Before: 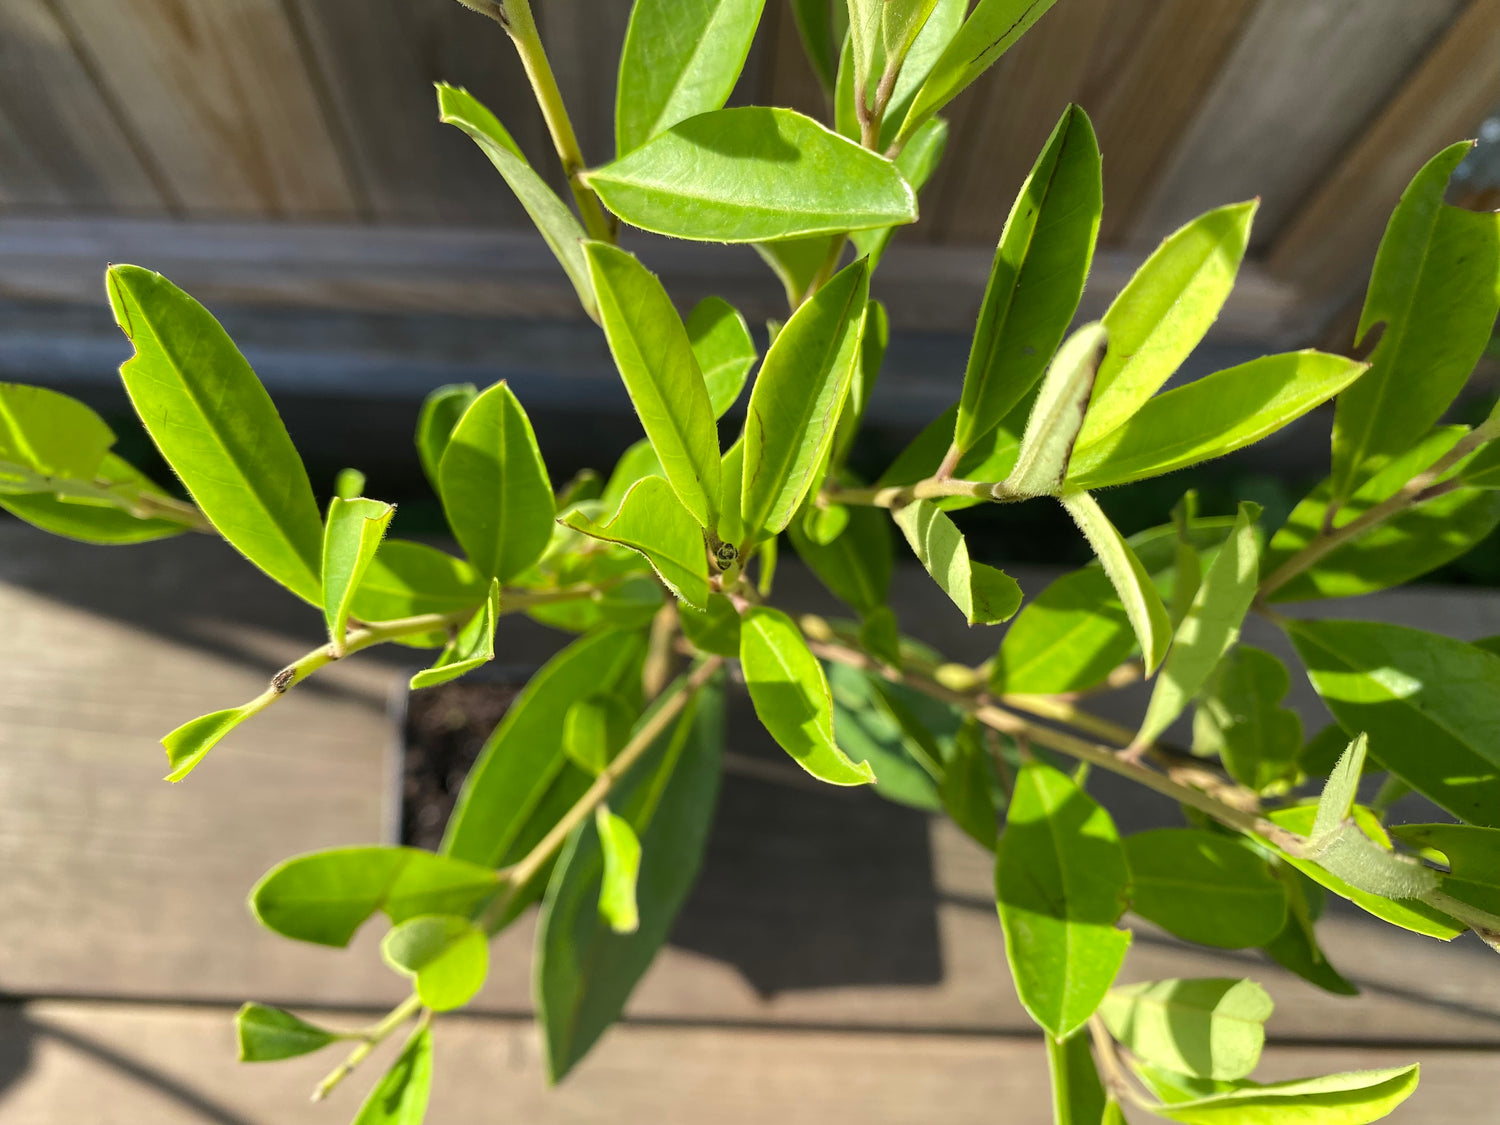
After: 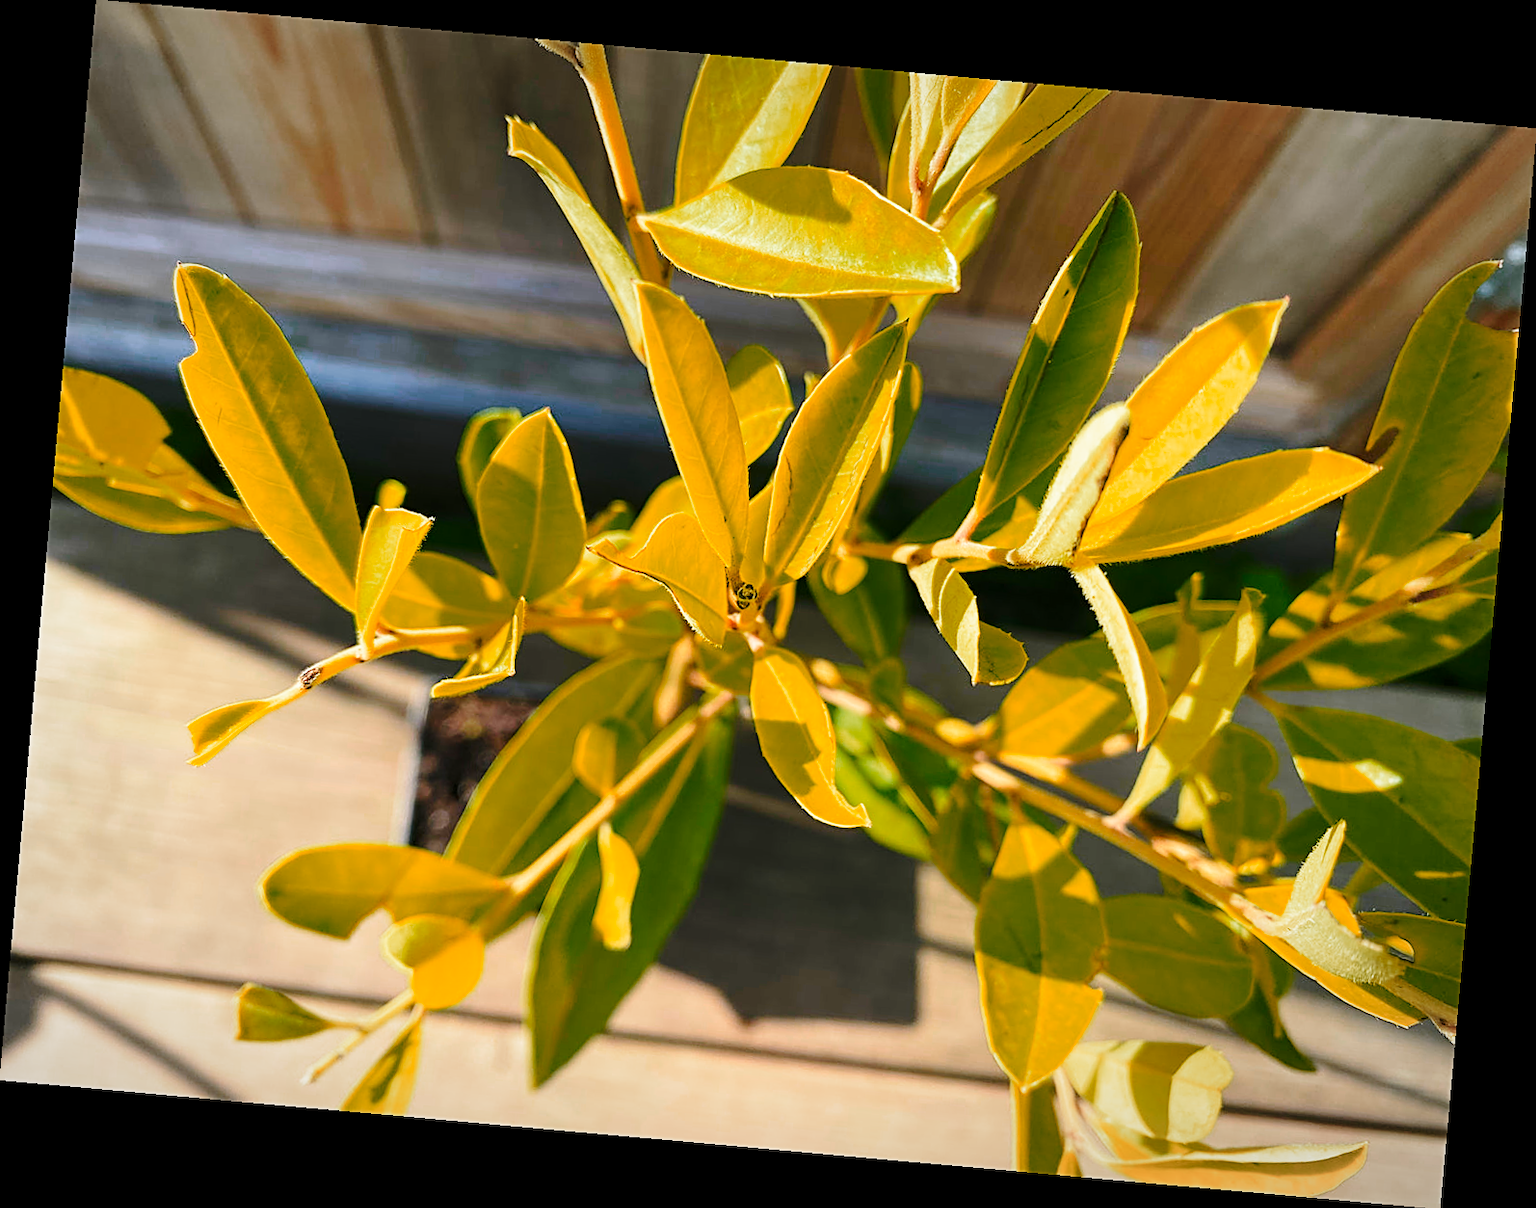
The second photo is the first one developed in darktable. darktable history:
vignetting: fall-off radius 100%, width/height ratio 1.337
rotate and perspective: rotation 5.12°, automatic cropping off
base curve: curves: ch0 [(0, 0) (0.028, 0.03) (0.121, 0.232) (0.46, 0.748) (0.859, 0.968) (1, 1)], preserve colors none
sharpen: on, module defaults
color zones: curves: ch0 [(0.473, 0.374) (0.742, 0.784)]; ch1 [(0.354, 0.737) (0.742, 0.705)]; ch2 [(0.318, 0.421) (0.758, 0.532)]
